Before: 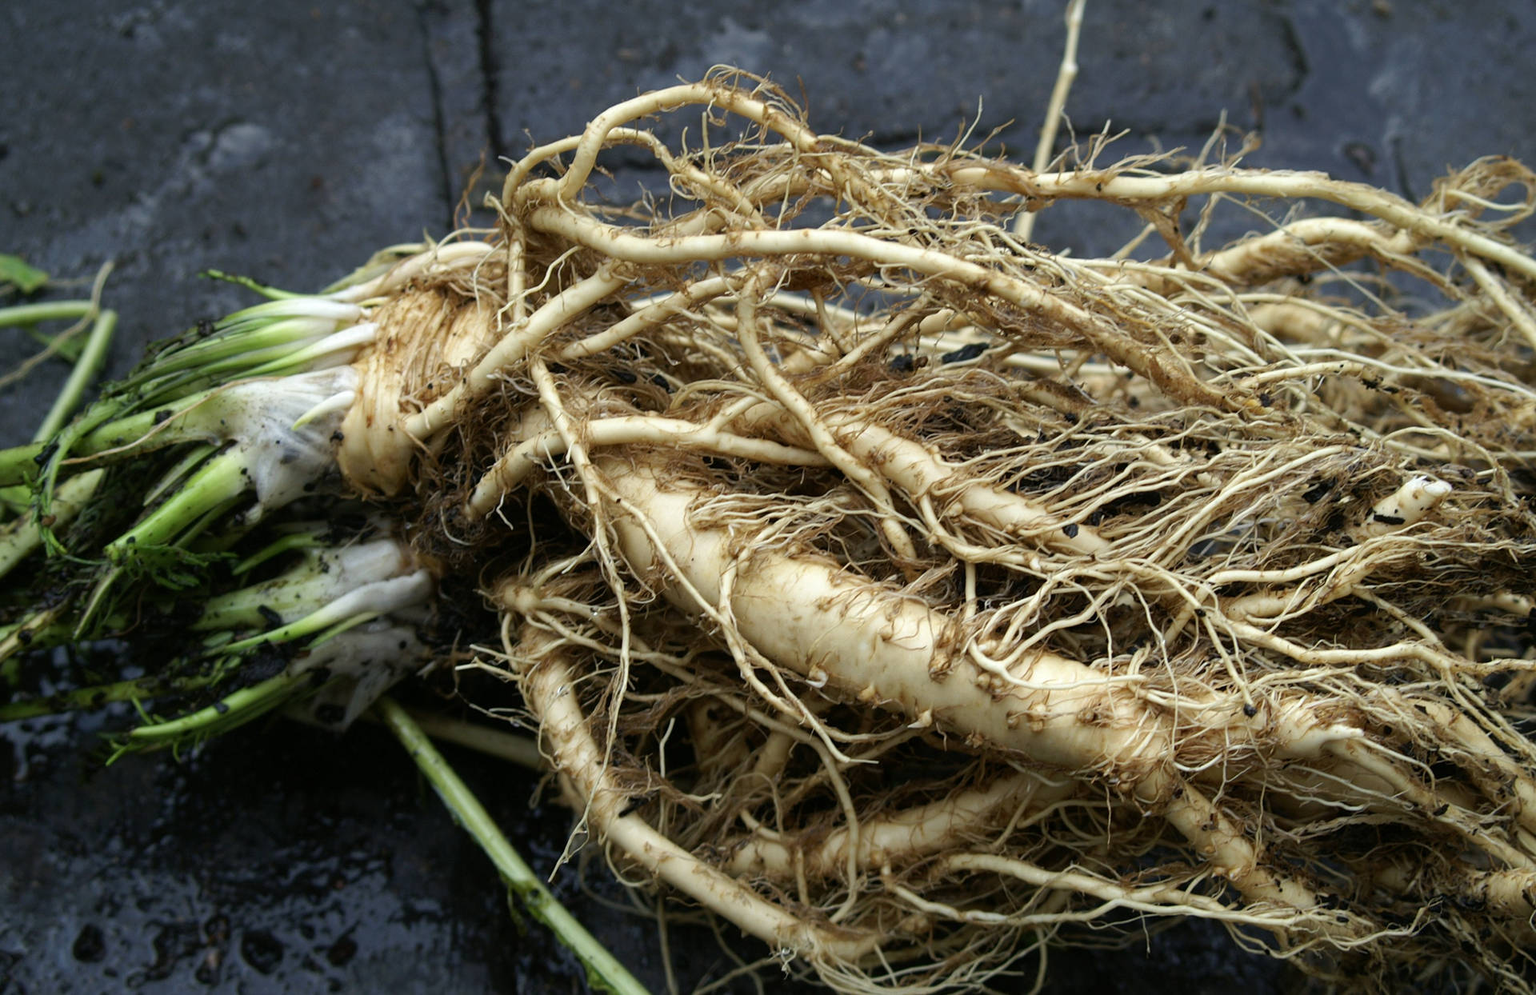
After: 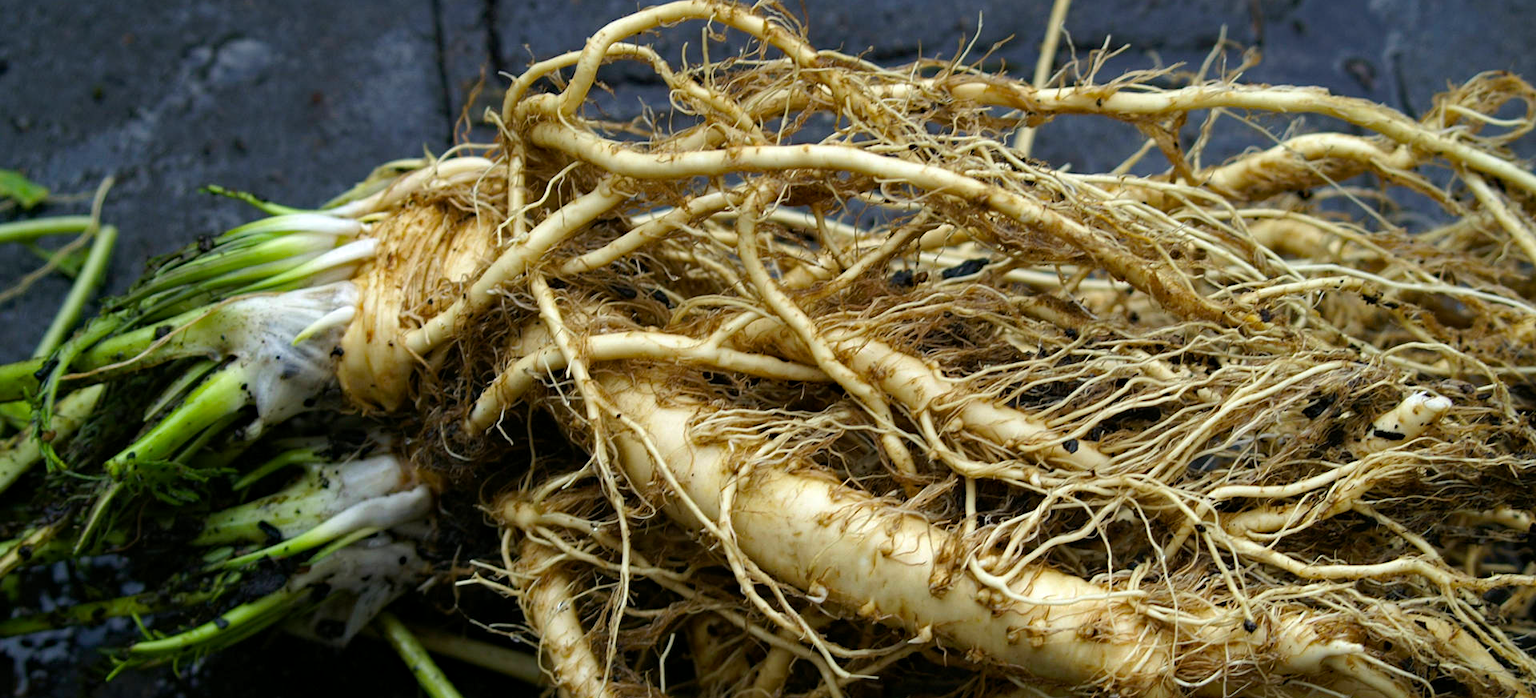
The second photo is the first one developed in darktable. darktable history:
haze removal: compatibility mode true, adaptive false
crop and rotate: top 8.594%, bottom 21.175%
exposure: black level correction 0.001, compensate highlight preservation false
color balance rgb: perceptual saturation grading › global saturation 19.301%, global vibrance 20.423%
shadows and highlights: shadows 6.01, soften with gaussian
